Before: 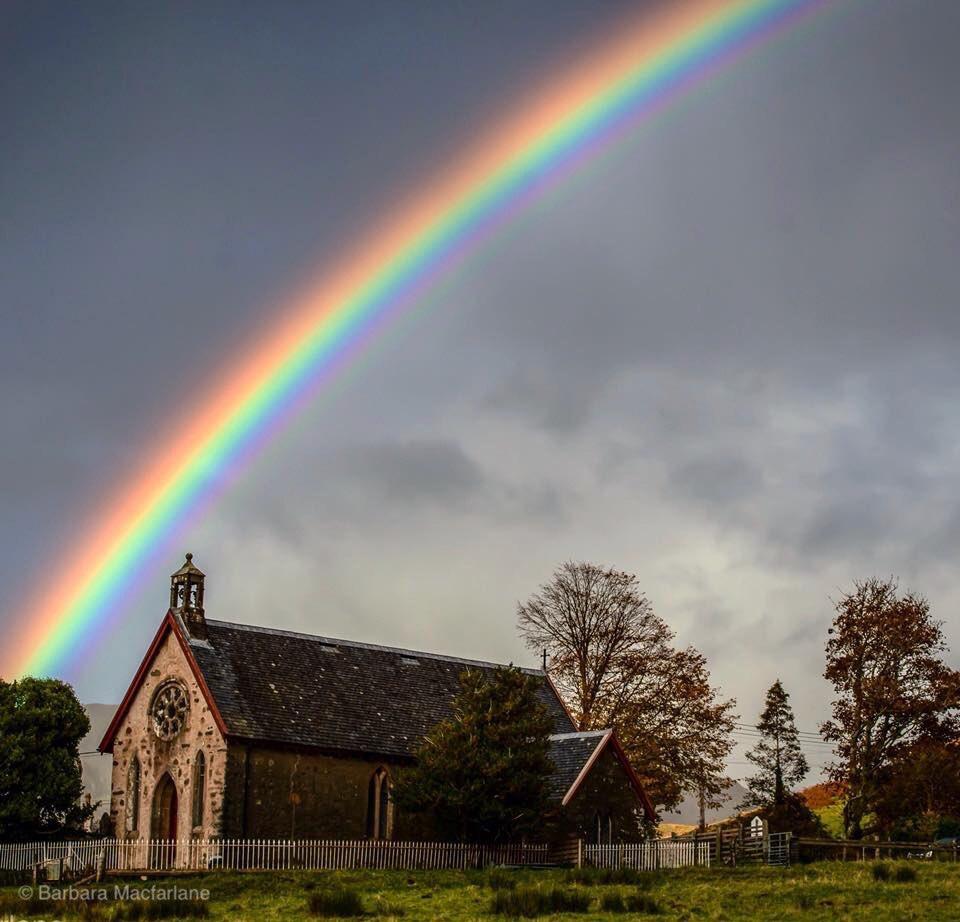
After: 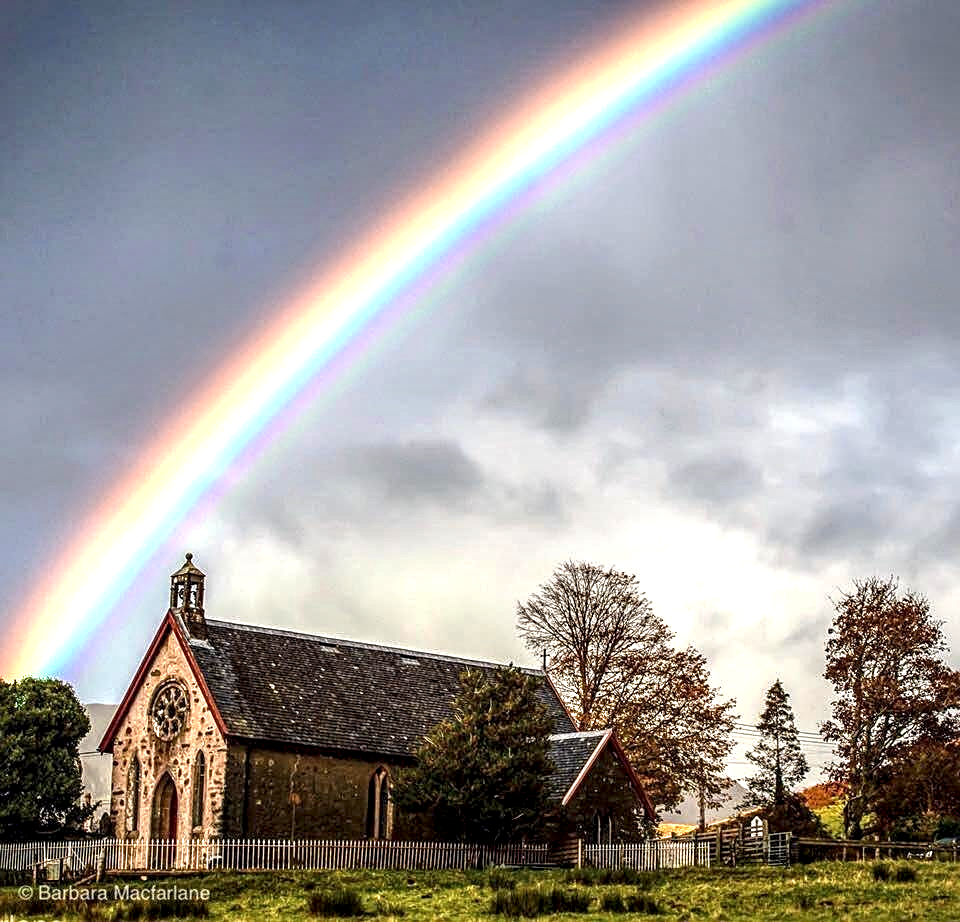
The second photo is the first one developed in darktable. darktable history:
sharpen: on, module defaults
exposure: black level correction 0, exposure 1 EV, compensate exposure bias true, compensate highlight preservation false
local contrast: detail 160%
